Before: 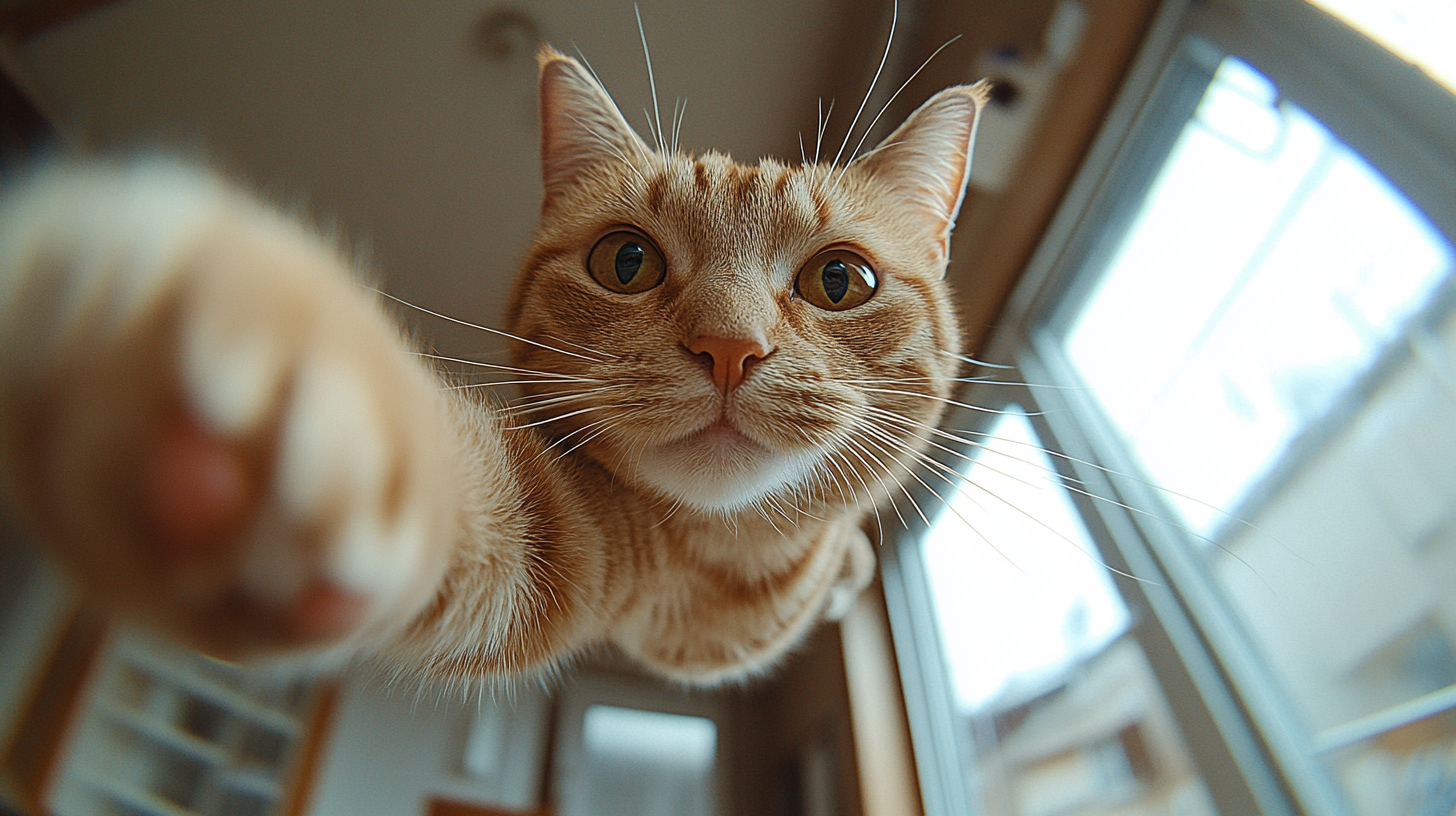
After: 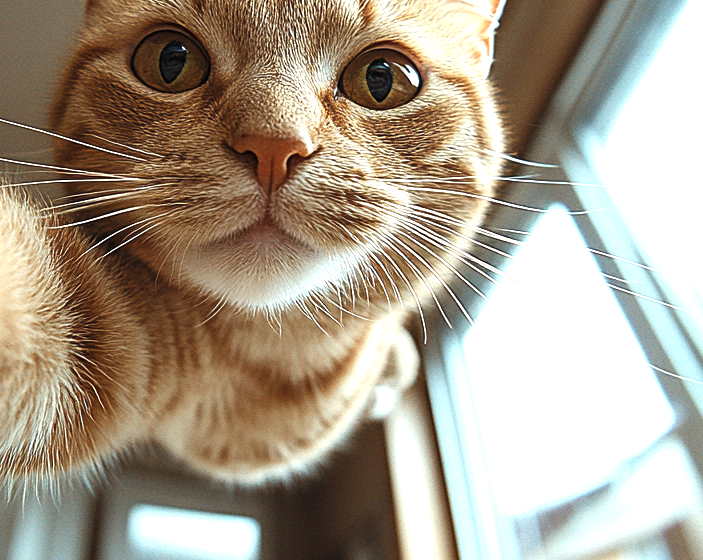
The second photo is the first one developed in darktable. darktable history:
crop: left 31.379%, top 24.658%, right 20.326%, bottom 6.628%
exposure: black level correction 0, exposure 1.1 EV, compensate exposure bias true, compensate highlight preservation false
levels: levels [0.029, 0.545, 0.971]
